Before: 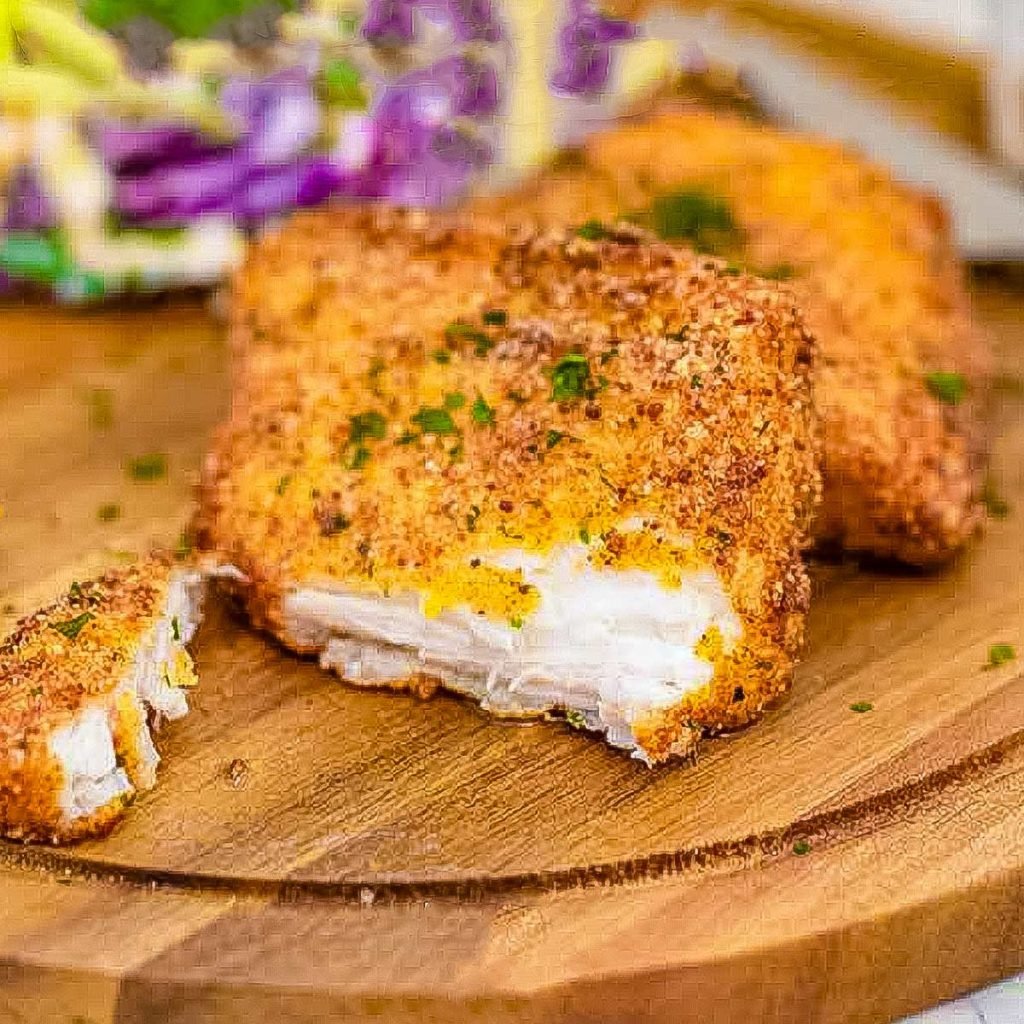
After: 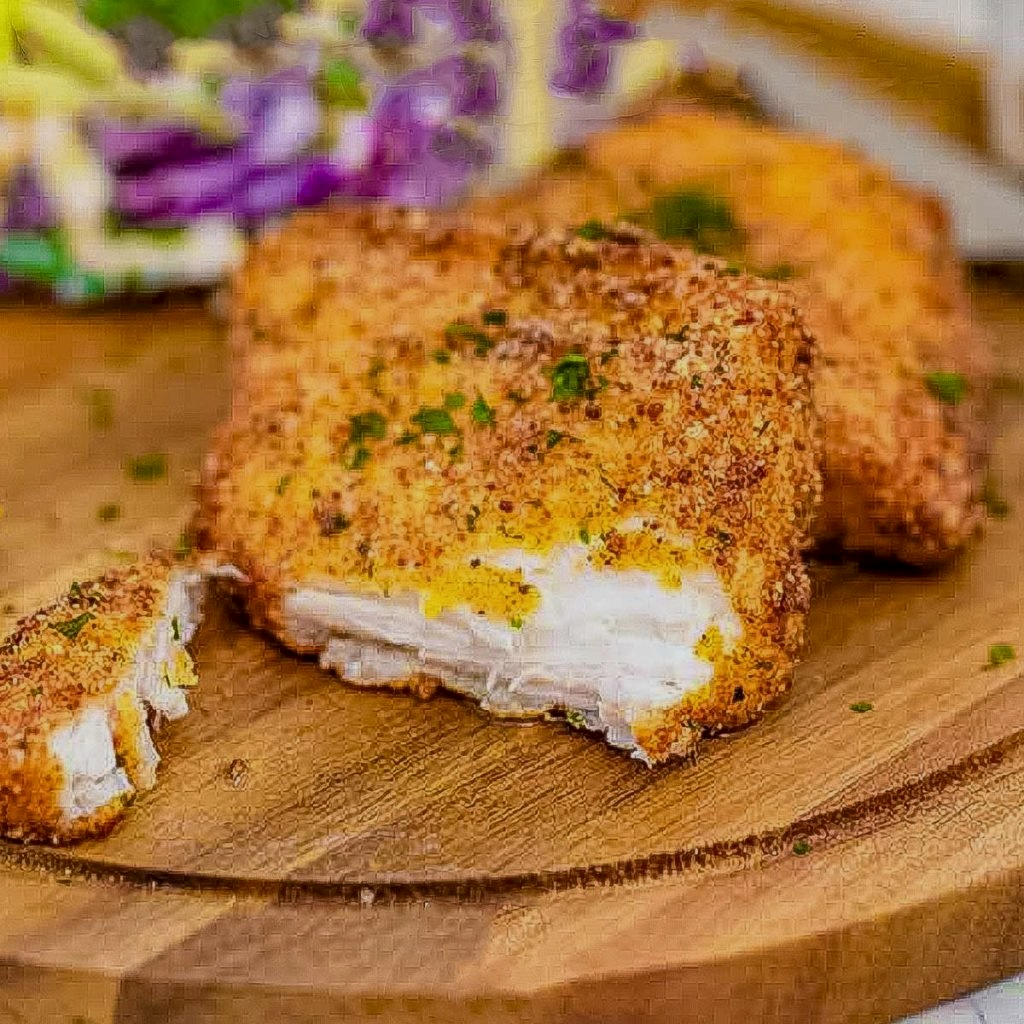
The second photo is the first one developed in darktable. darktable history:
local contrast: highlights 100%, shadows 100%, detail 120%, midtone range 0.2
tone equalizer: on, module defaults
exposure: exposure -0.492 EV, compensate highlight preservation false
